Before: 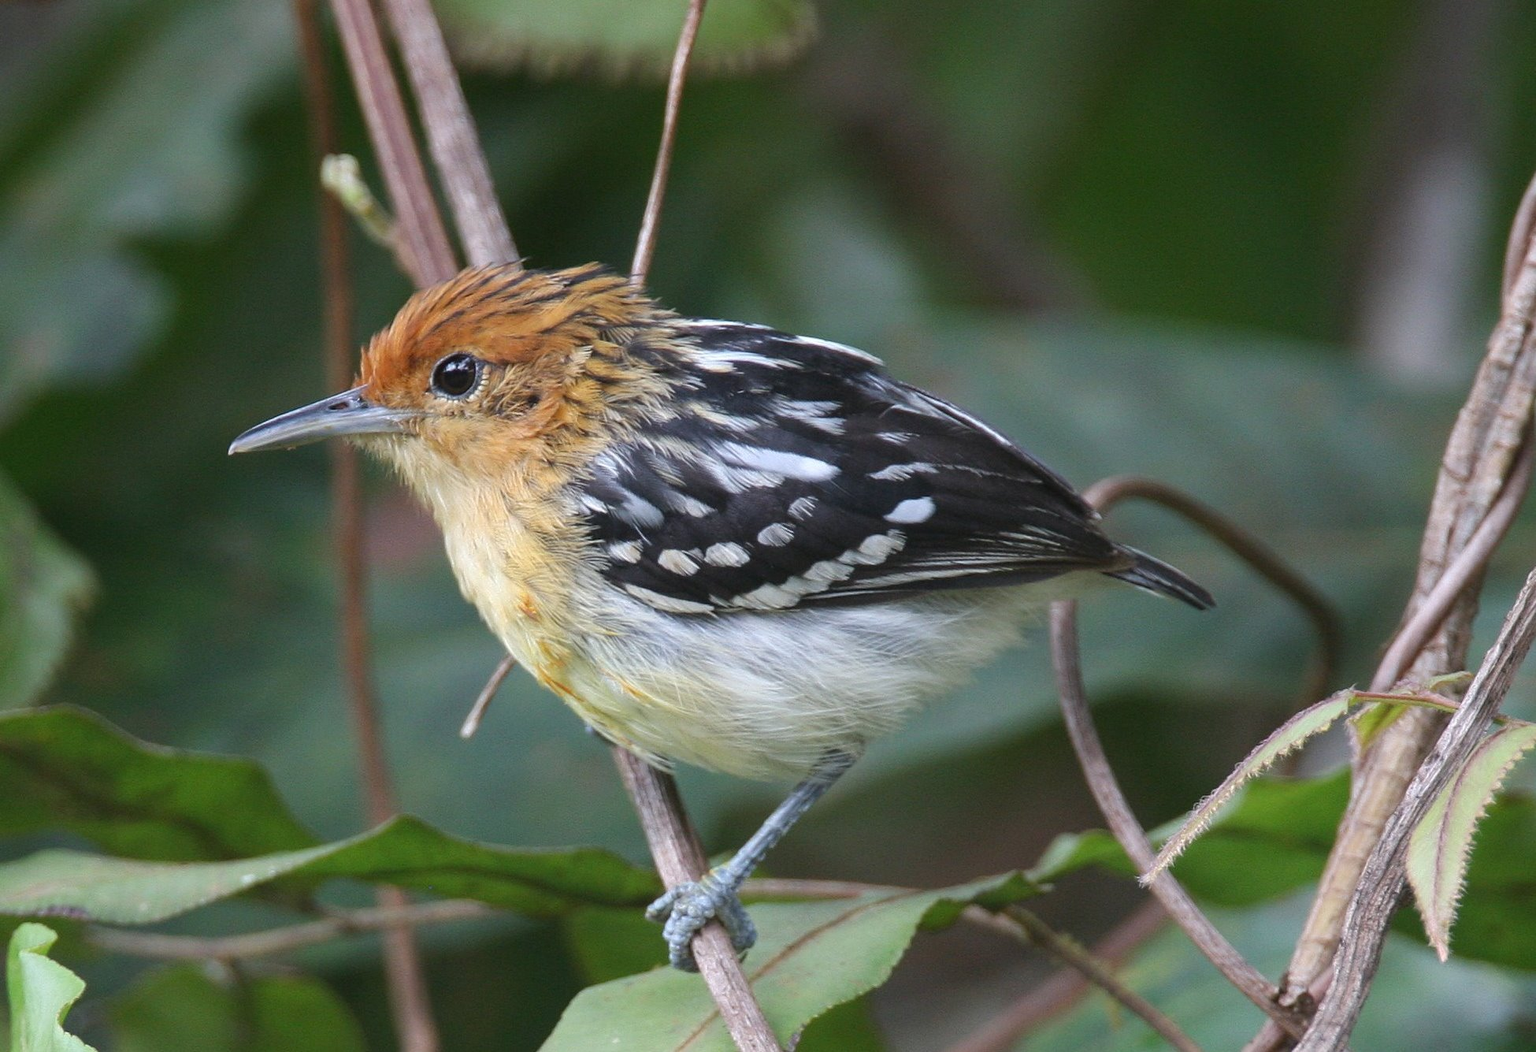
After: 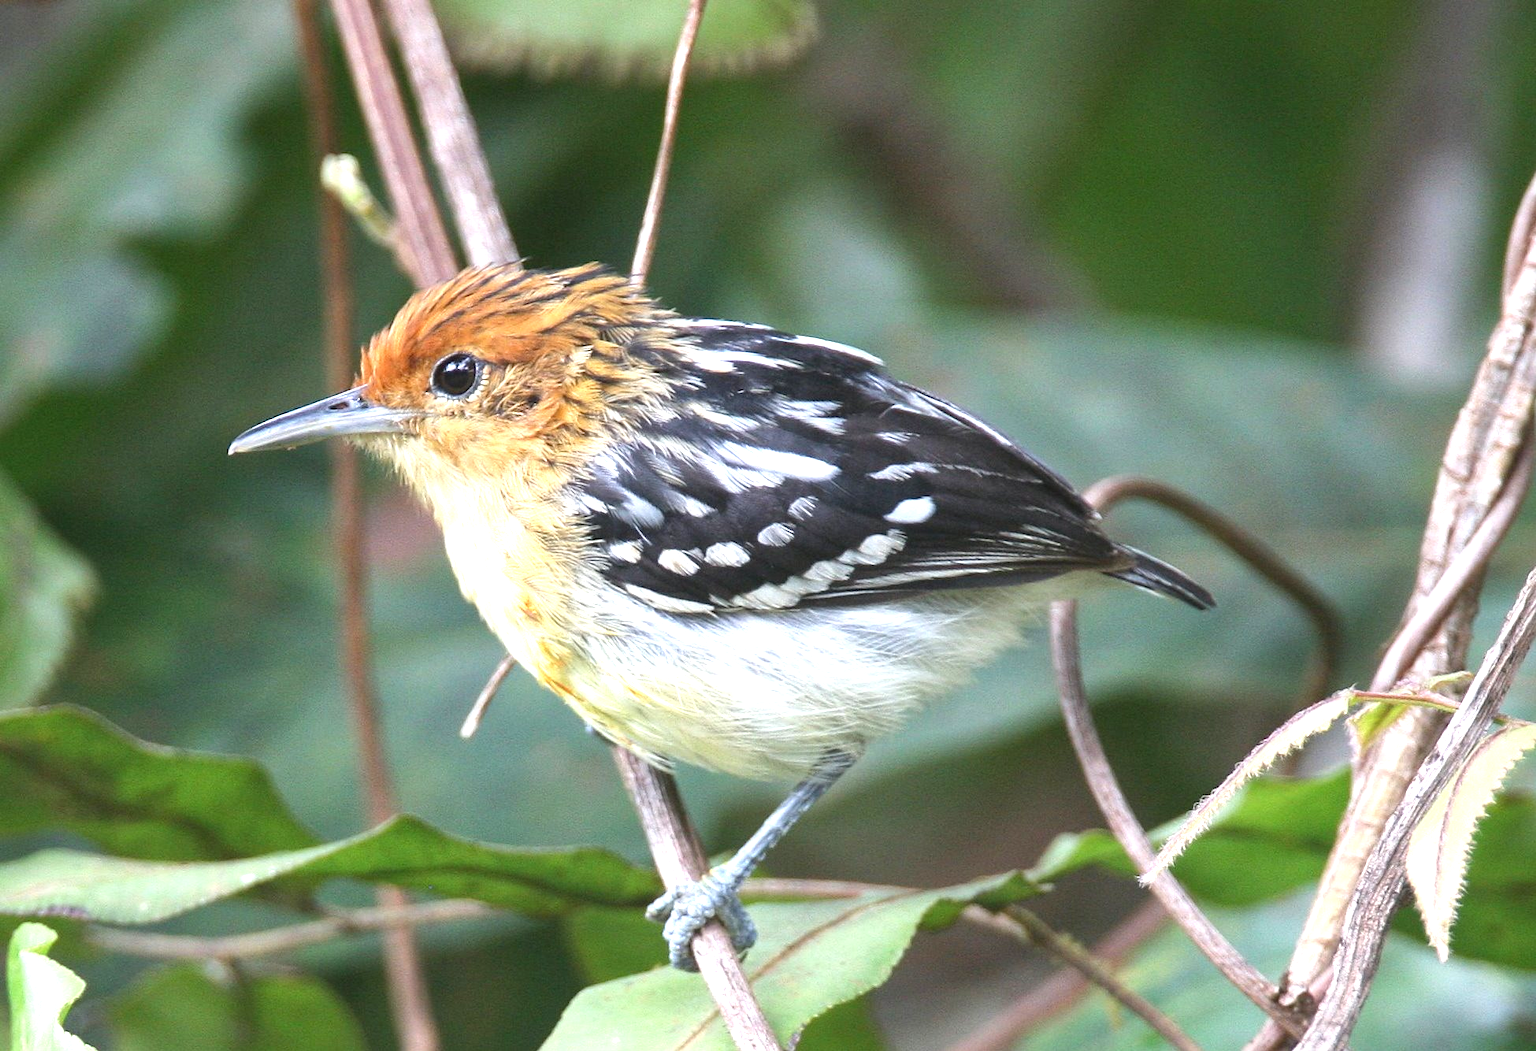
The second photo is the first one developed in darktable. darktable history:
local contrast: mode bilateral grid, contrast 20, coarseness 50, detail 120%, midtone range 0.2
exposure: black level correction 0, exposure 1.096 EV, compensate exposure bias true, compensate highlight preservation false
